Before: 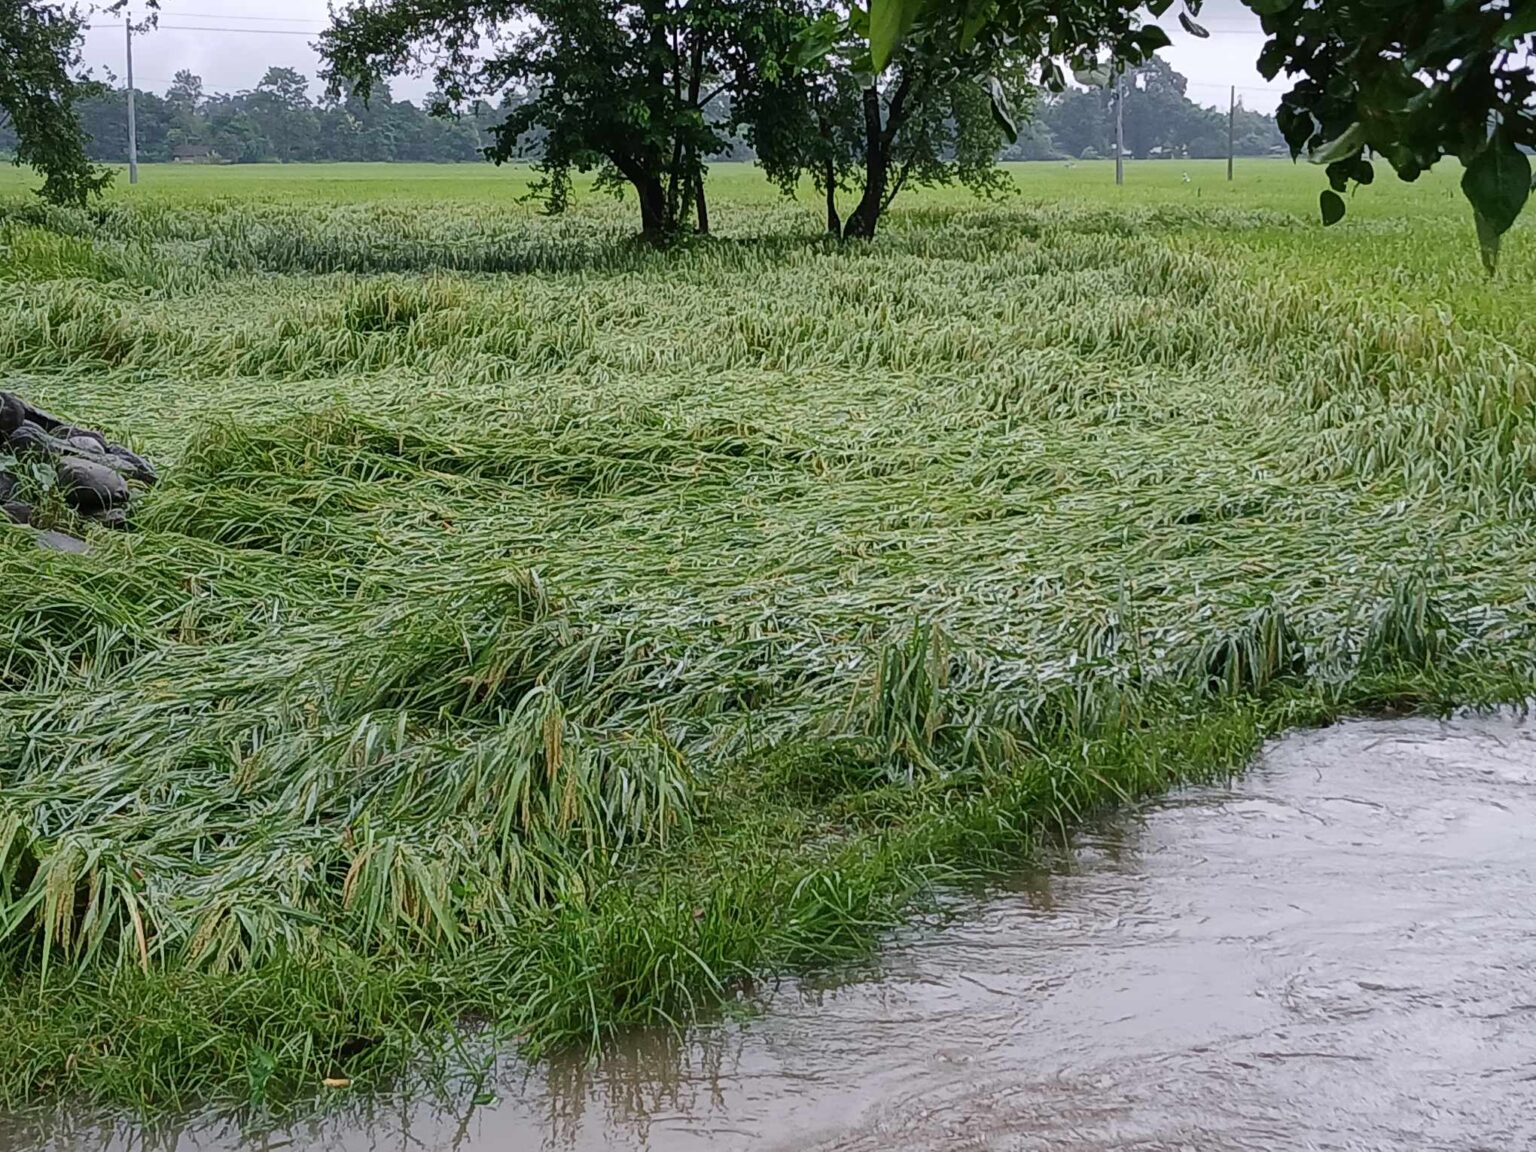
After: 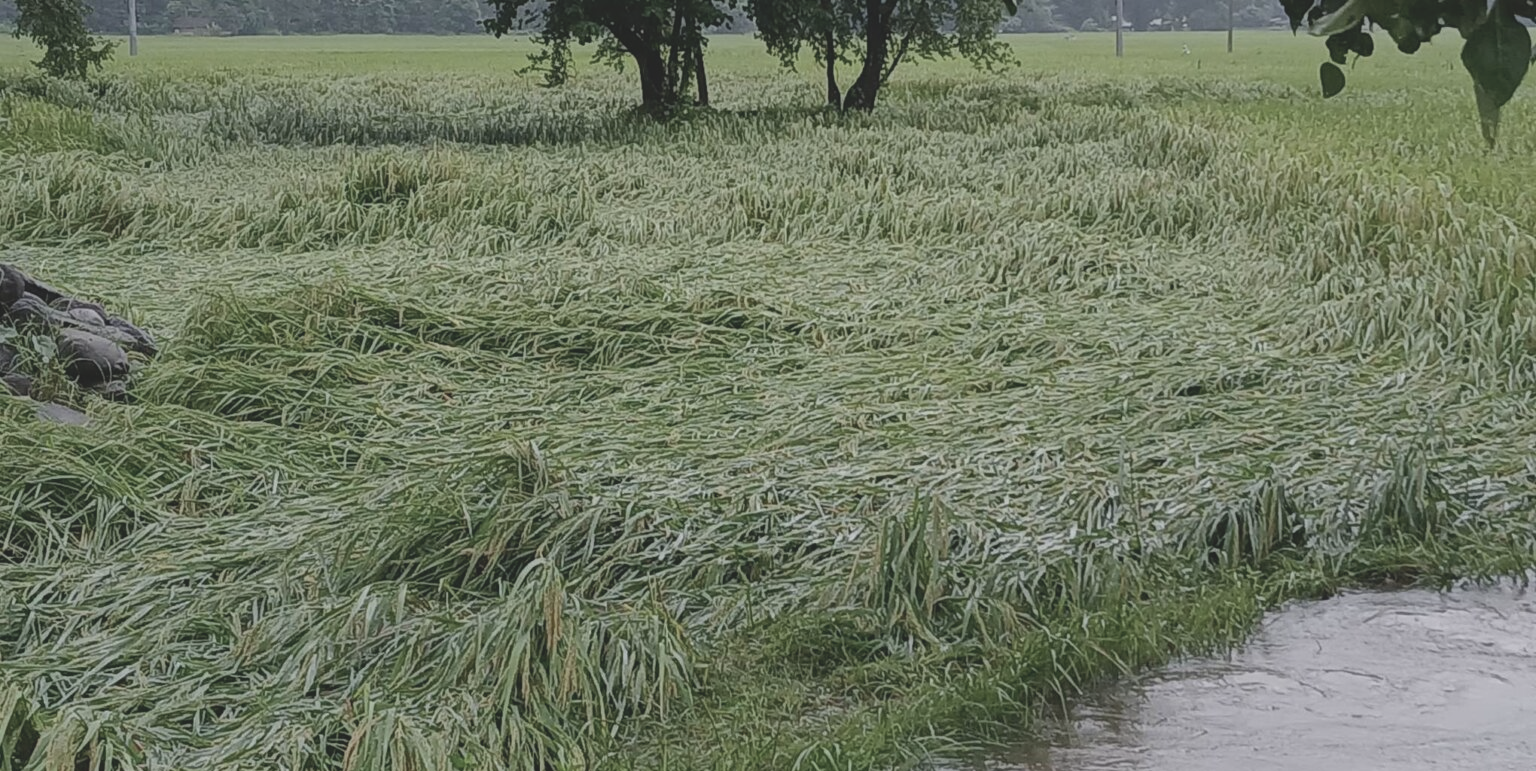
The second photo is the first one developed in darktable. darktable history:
crop: top 11.162%, bottom 21.9%
contrast brightness saturation: contrast -0.267, saturation -0.437
